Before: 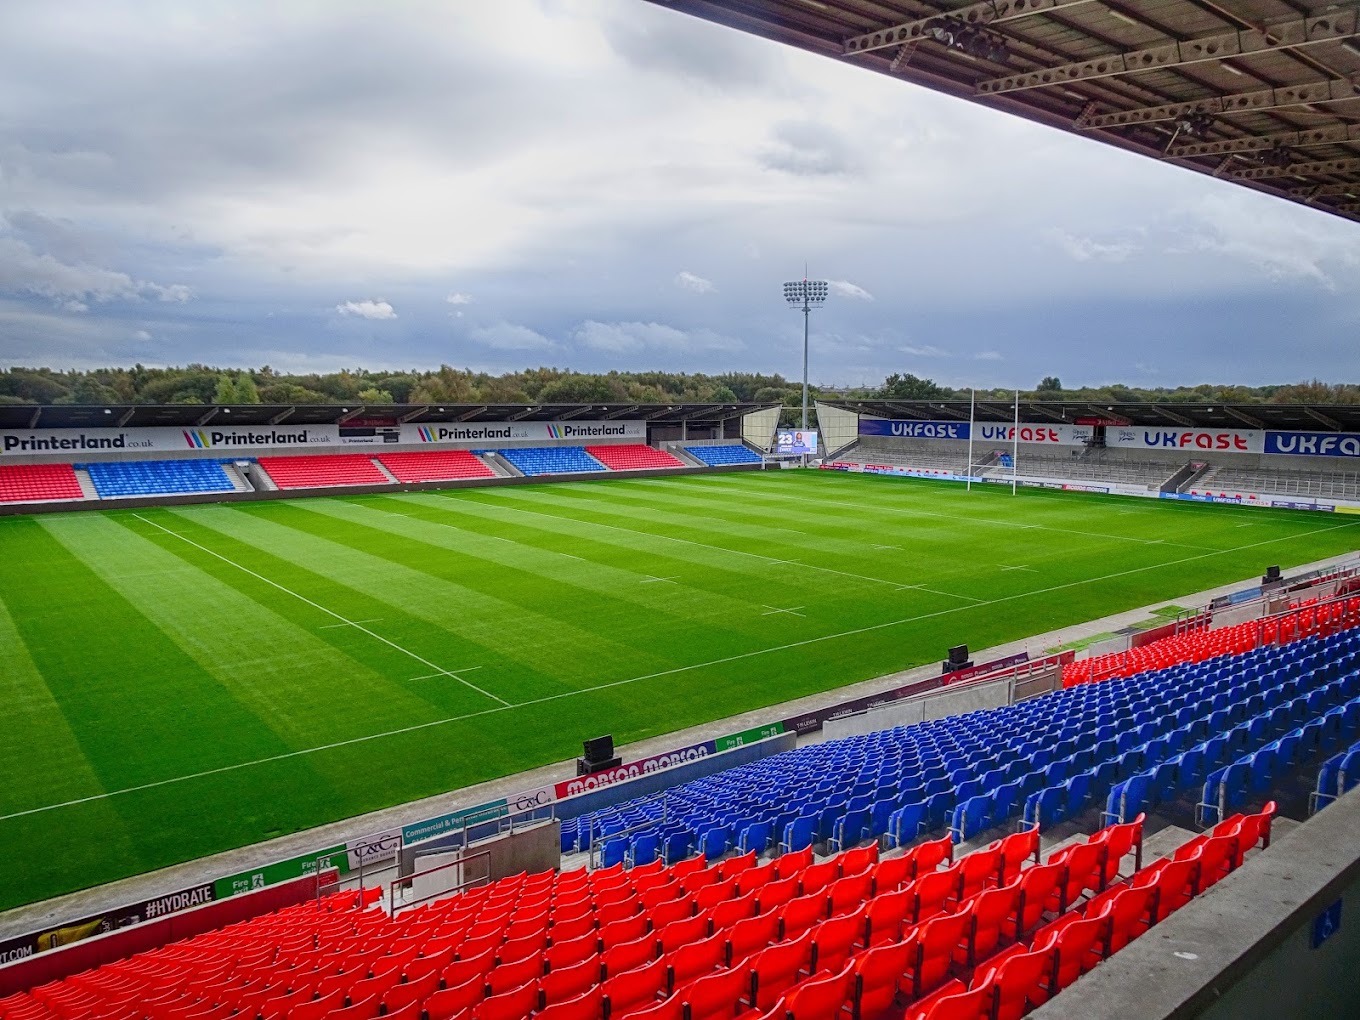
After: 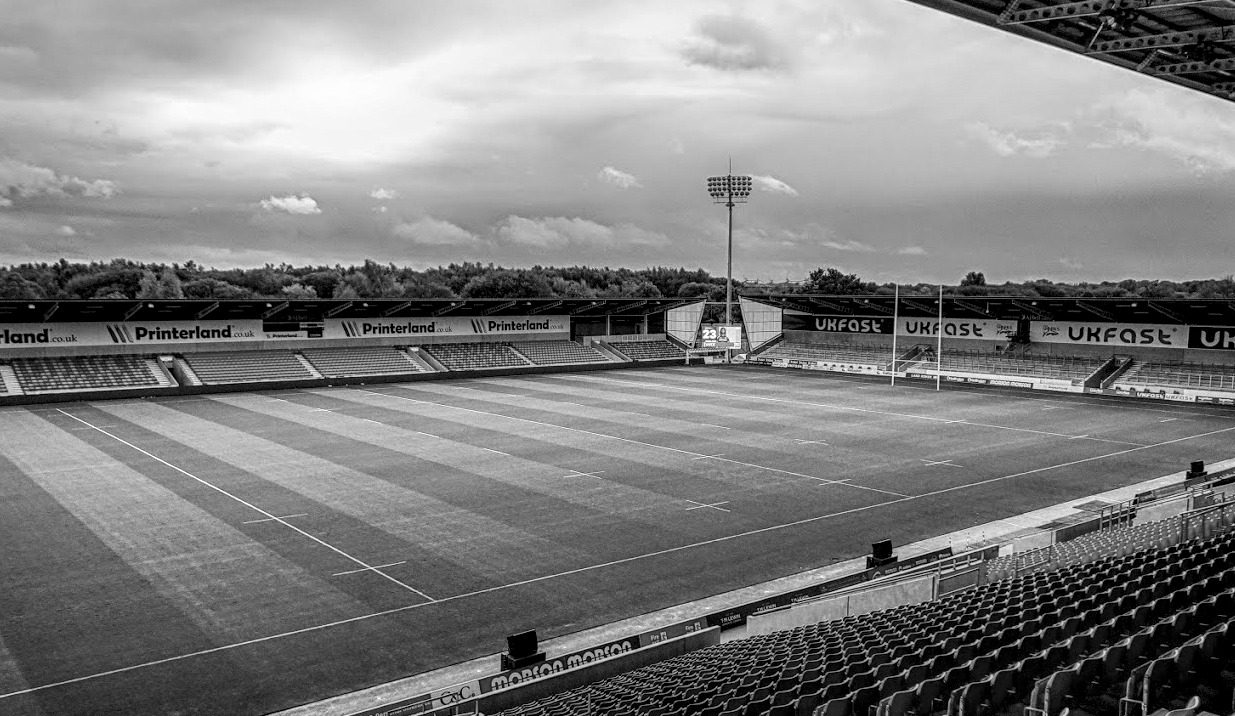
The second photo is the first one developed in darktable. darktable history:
local contrast: highlights 19%, detail 186%
crop: left 5.596%, top 10.314%, right 3.534%, bottom 19.395%
monochrome: a -6.99, b 35.61, size 1.4
color calibration: illuminant as shot in camera, x 0.378, y 0.381, temperature 4093.13 K, saturation algorithm version 1 (2020)
